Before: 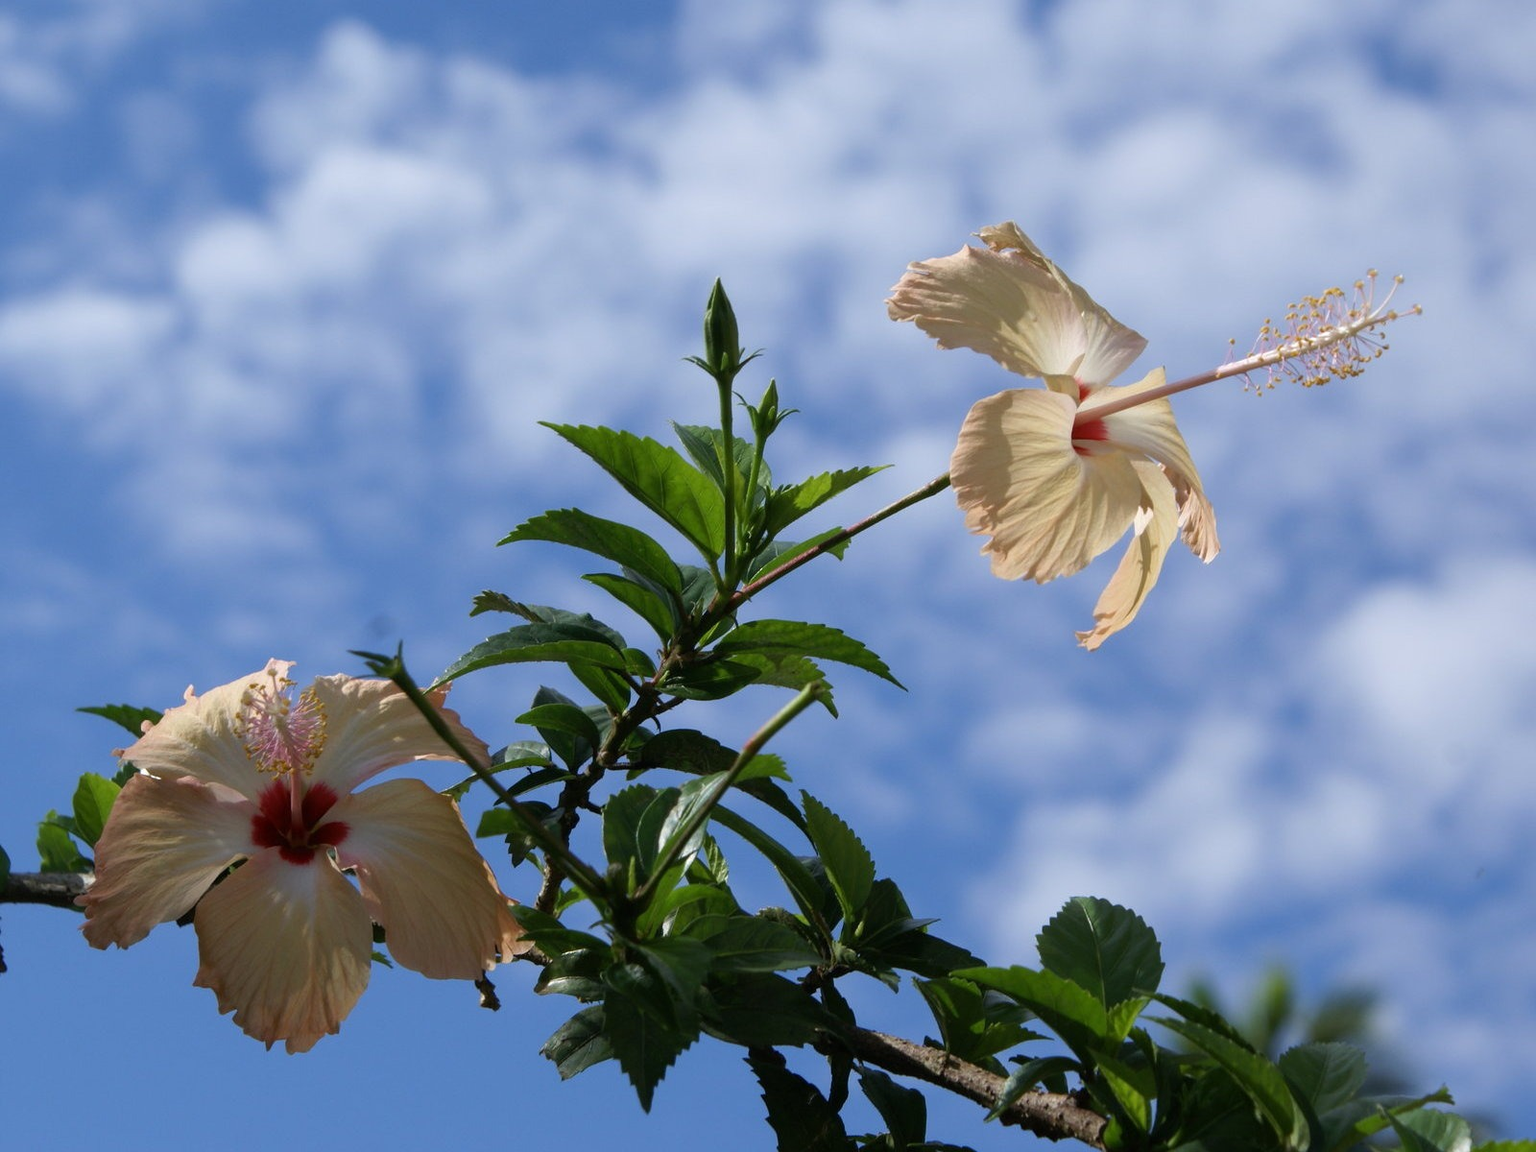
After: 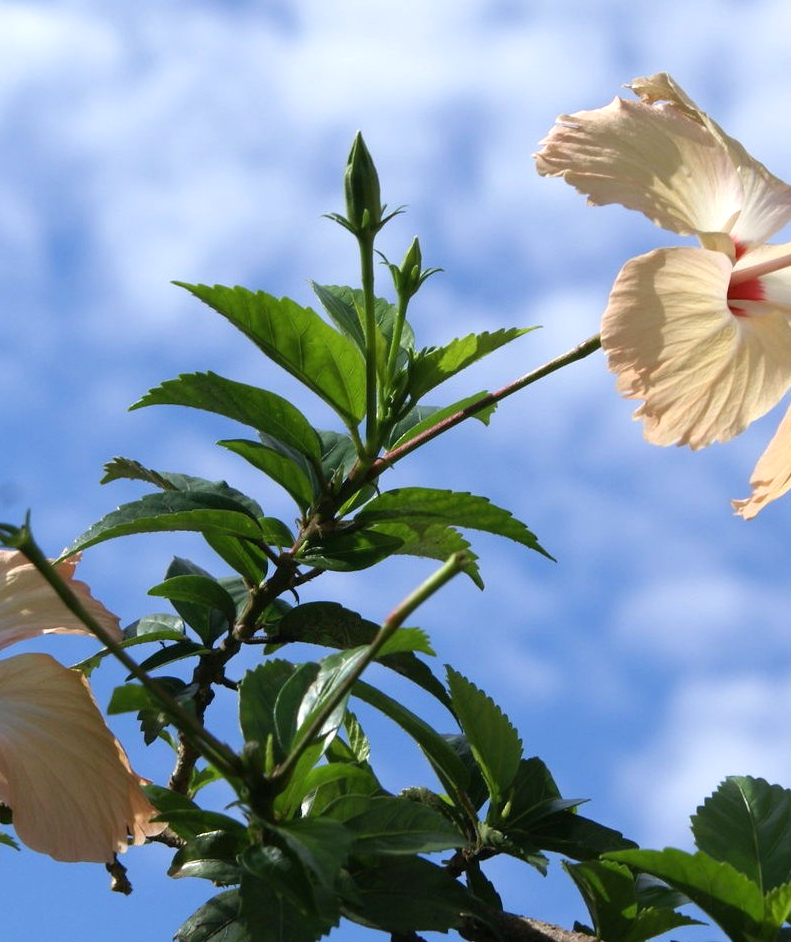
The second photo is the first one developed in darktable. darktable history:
exposure: black level correction 0, exposure 0.5 EV, compensate highlight preservation false
crop and rotate: angle 0.02°, left 24.353%, top 13.219%, right 26.156%, bottom 8.224%
